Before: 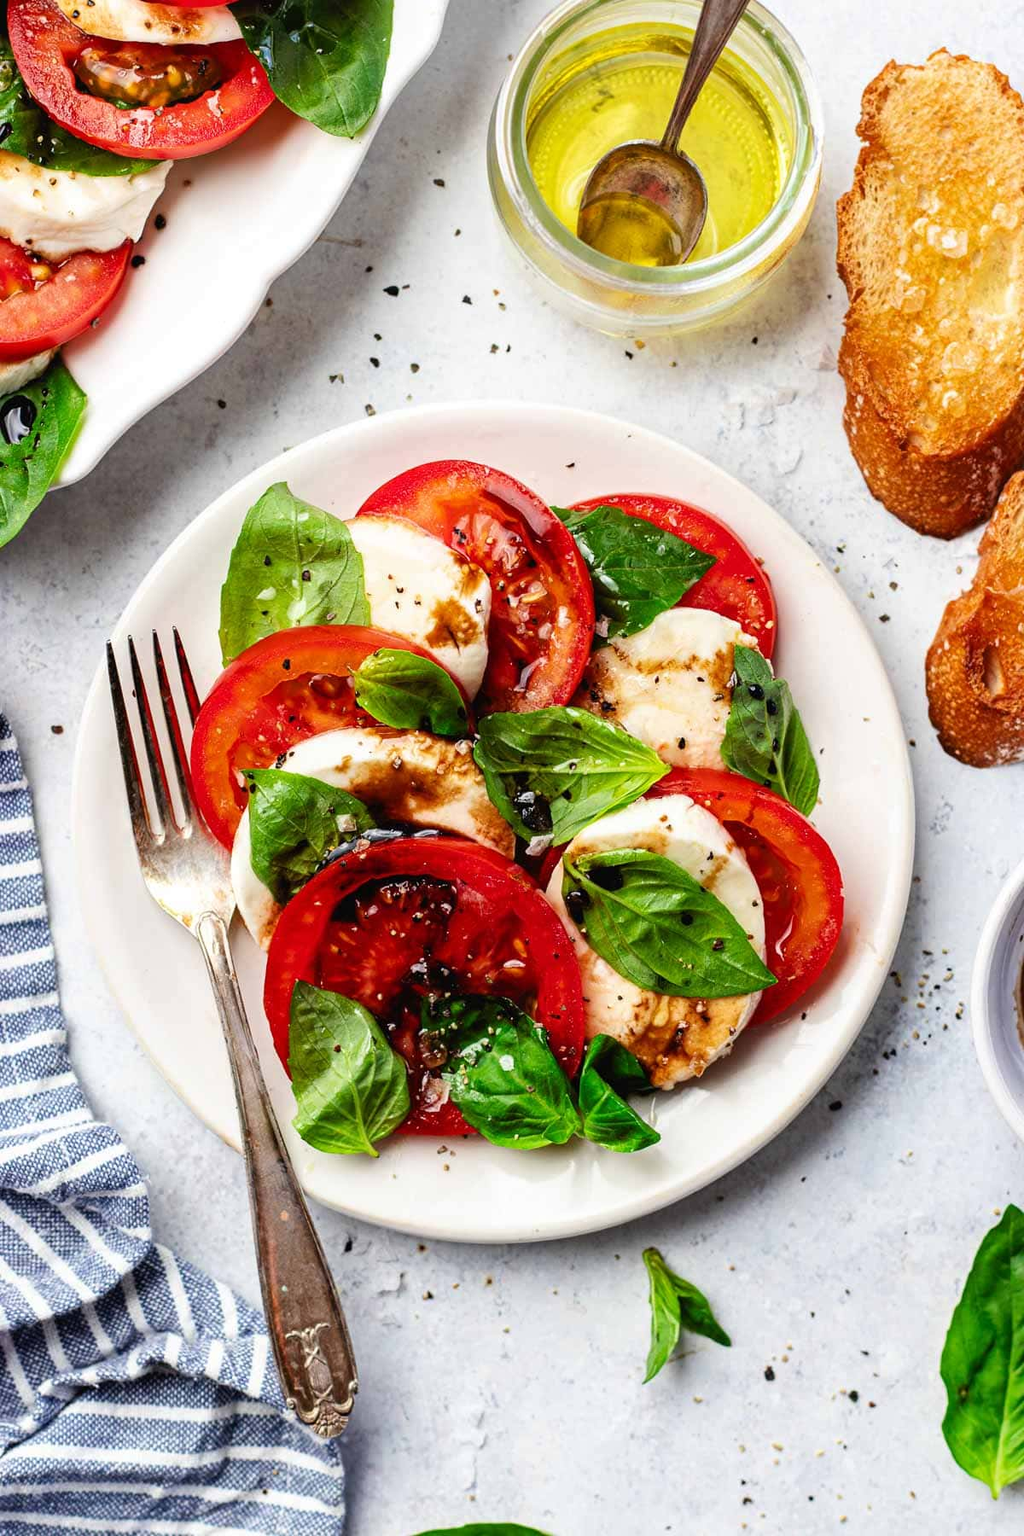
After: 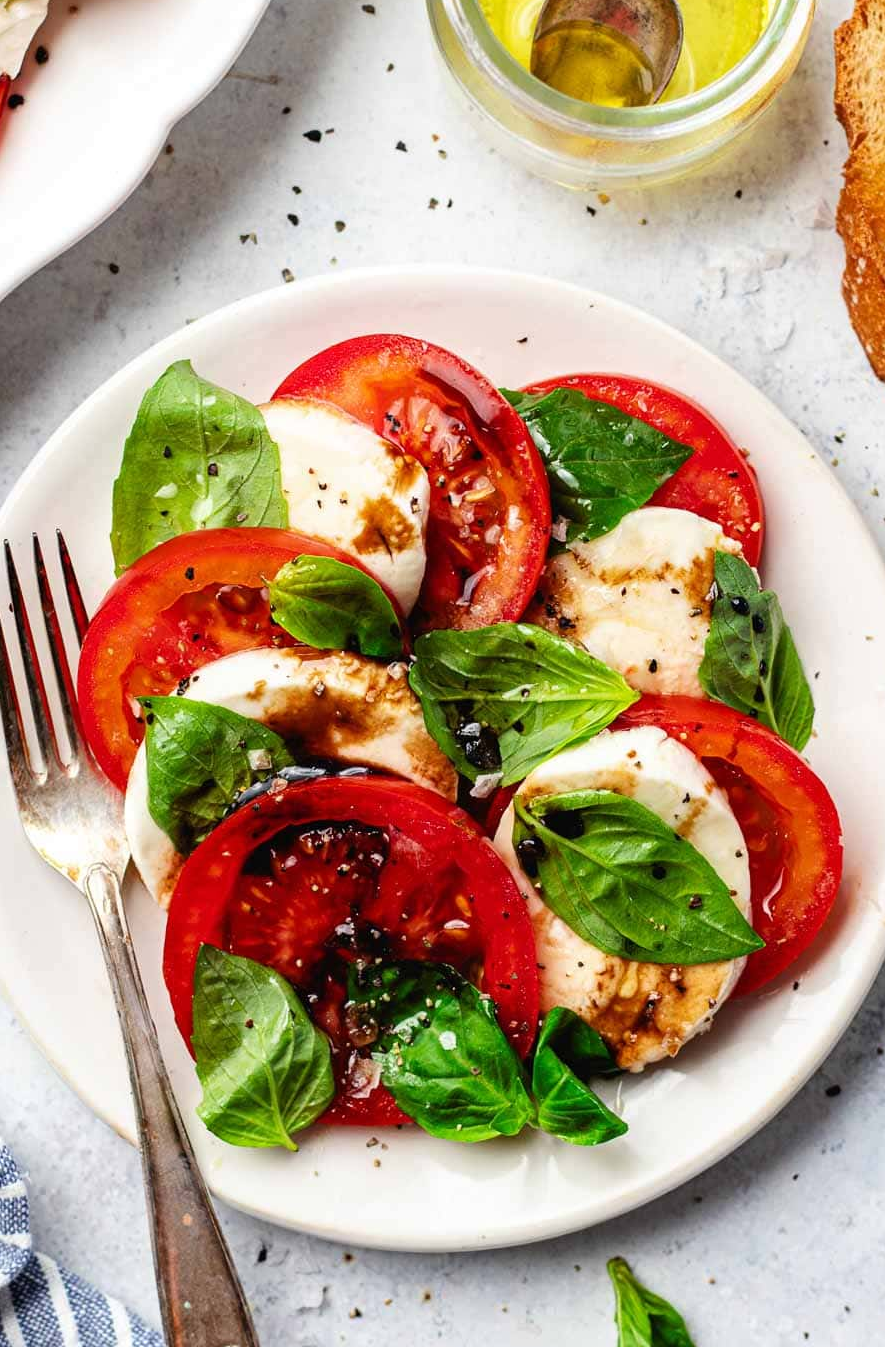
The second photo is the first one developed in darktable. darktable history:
crop and rotate: left 12.197%, top 11.393%, right 14.014%, bottom 13.773%
